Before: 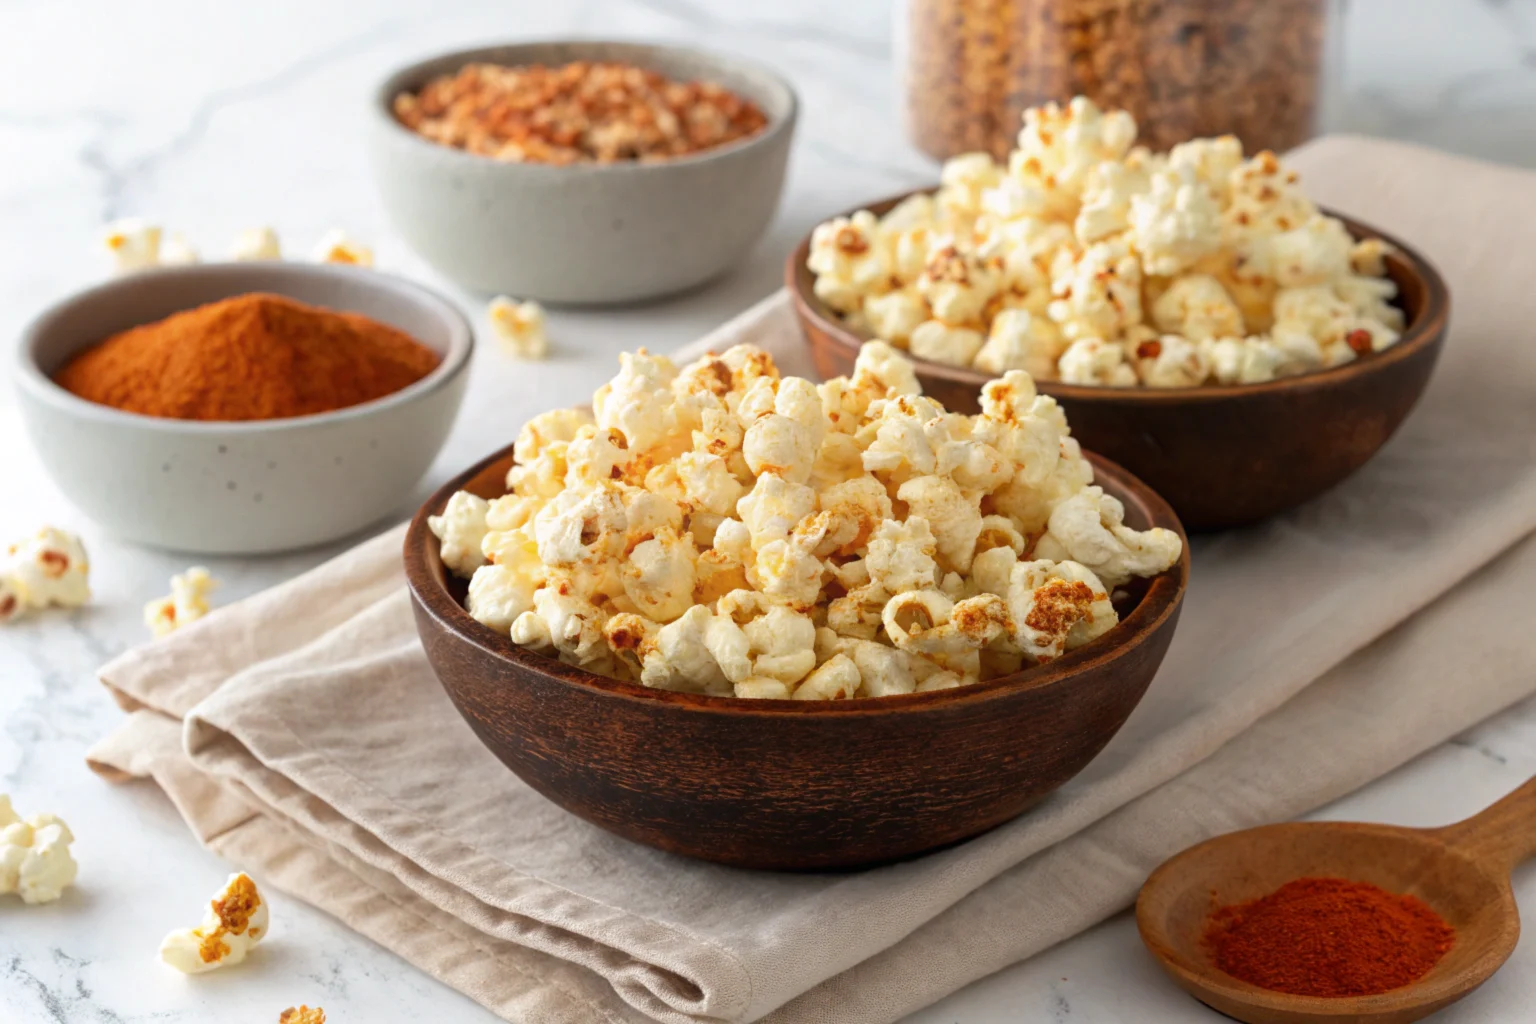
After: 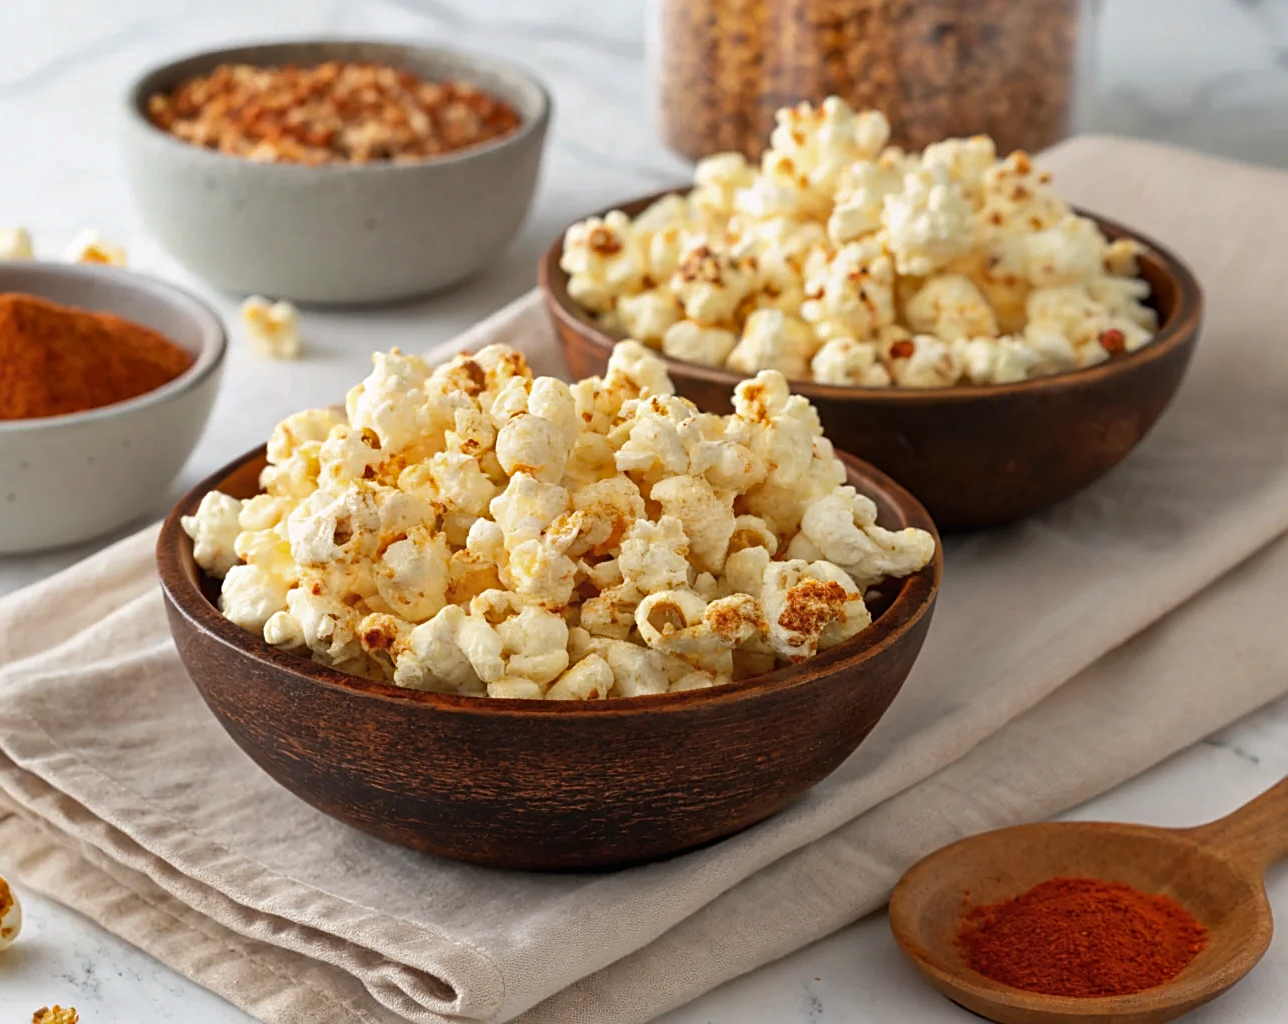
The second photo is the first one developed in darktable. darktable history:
sharpen: radius 1.967
shadows and highlights: low approximation 0.01, soften with gaussian
crop: left 16.145%
